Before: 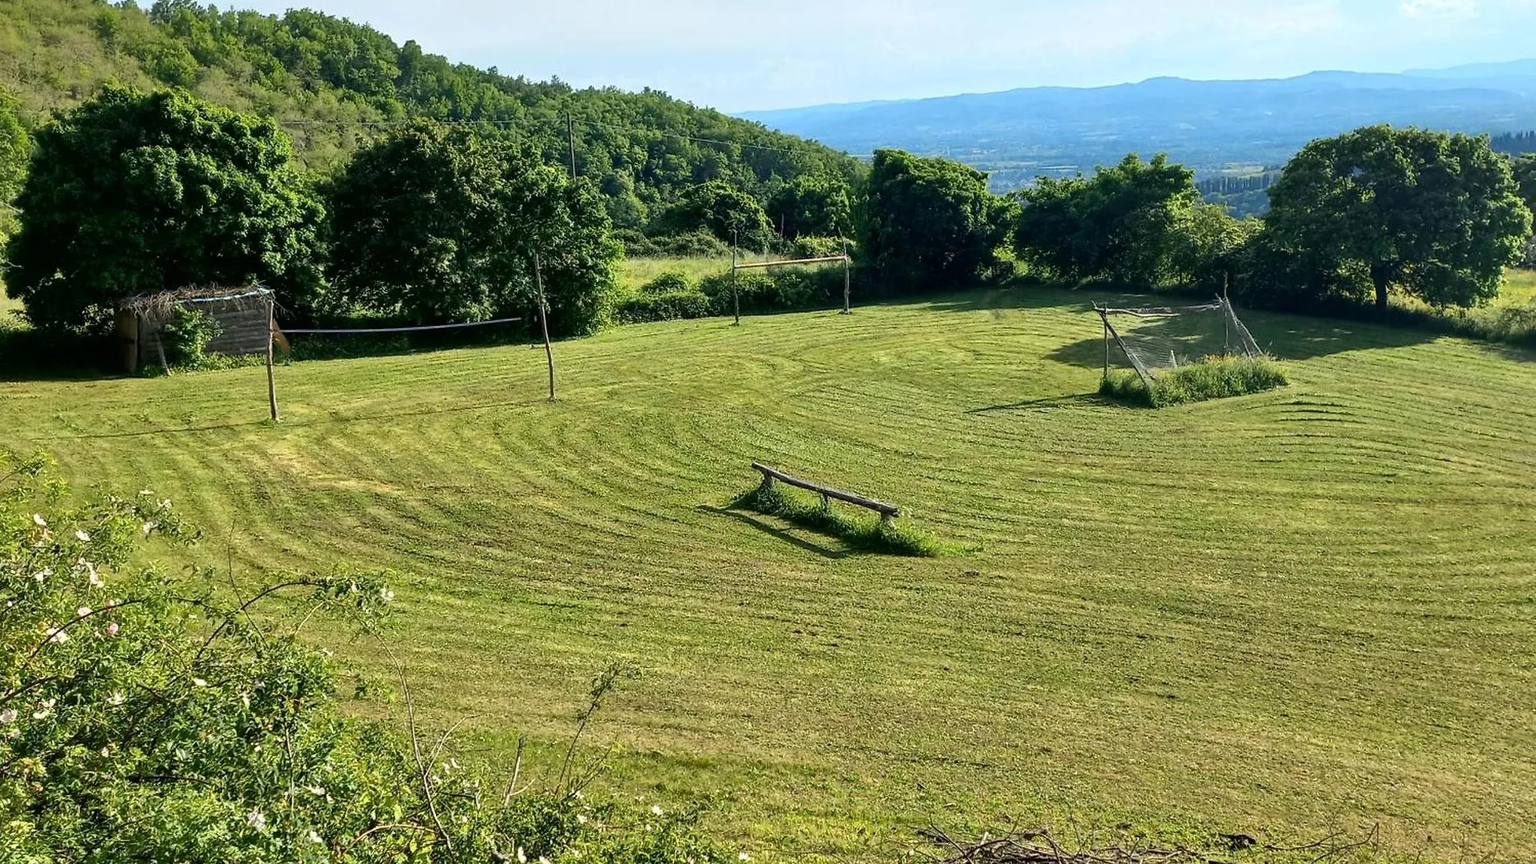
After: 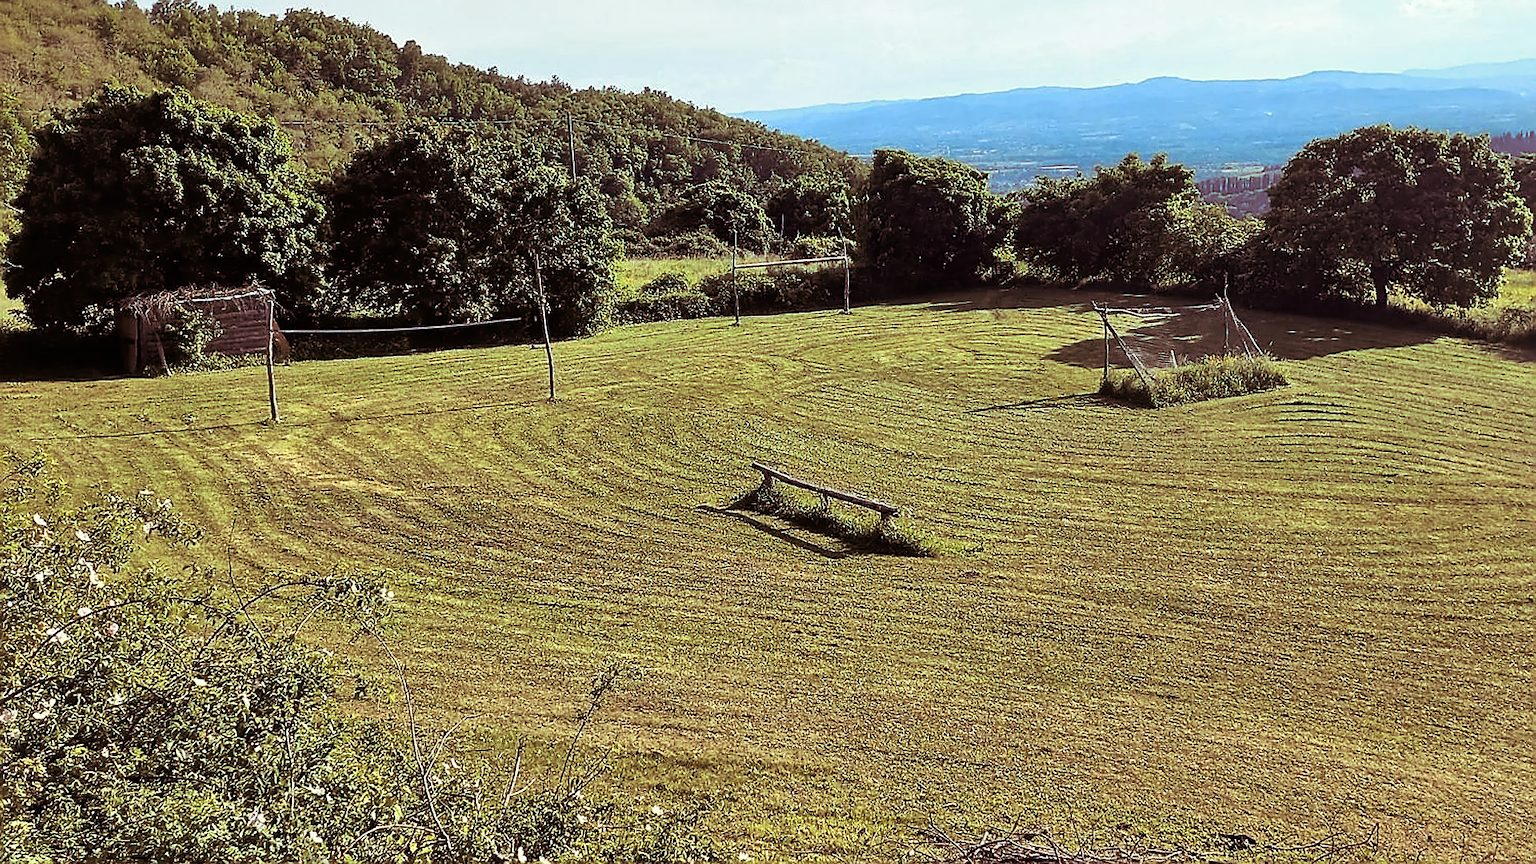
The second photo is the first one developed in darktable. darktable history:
sharpen: radius 1.4, amount 1.25, threshold 0.7
split-toning: on, module defaults
